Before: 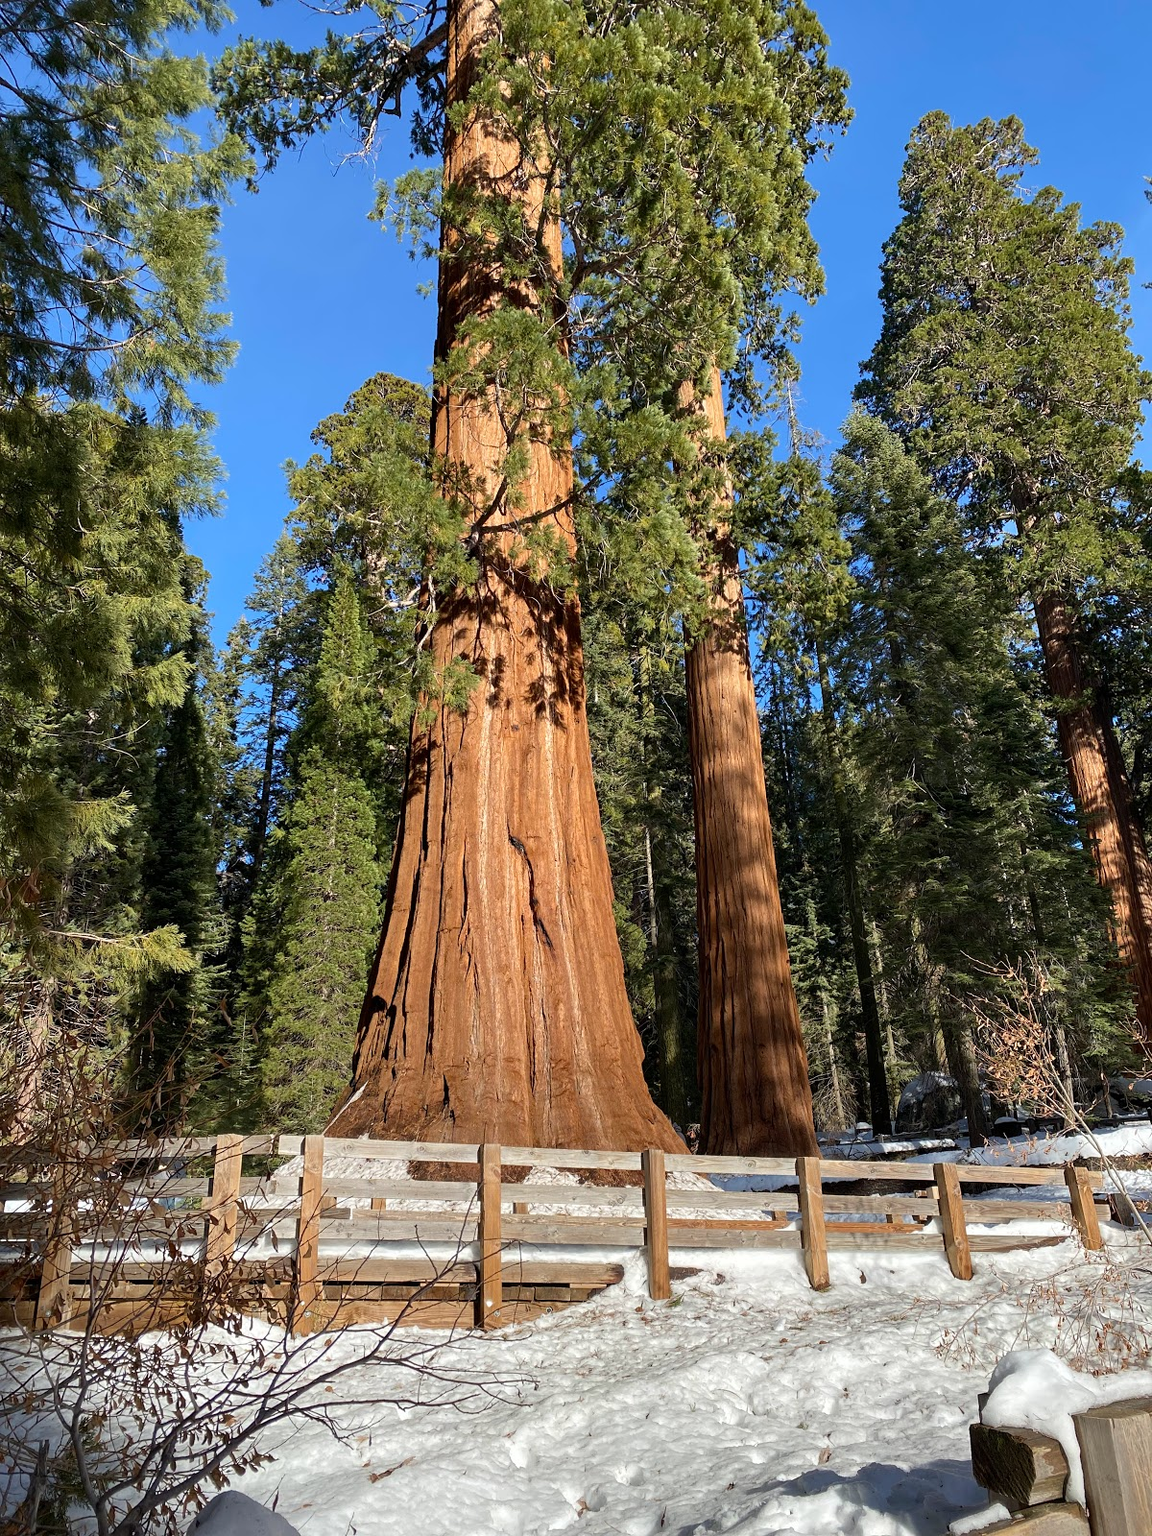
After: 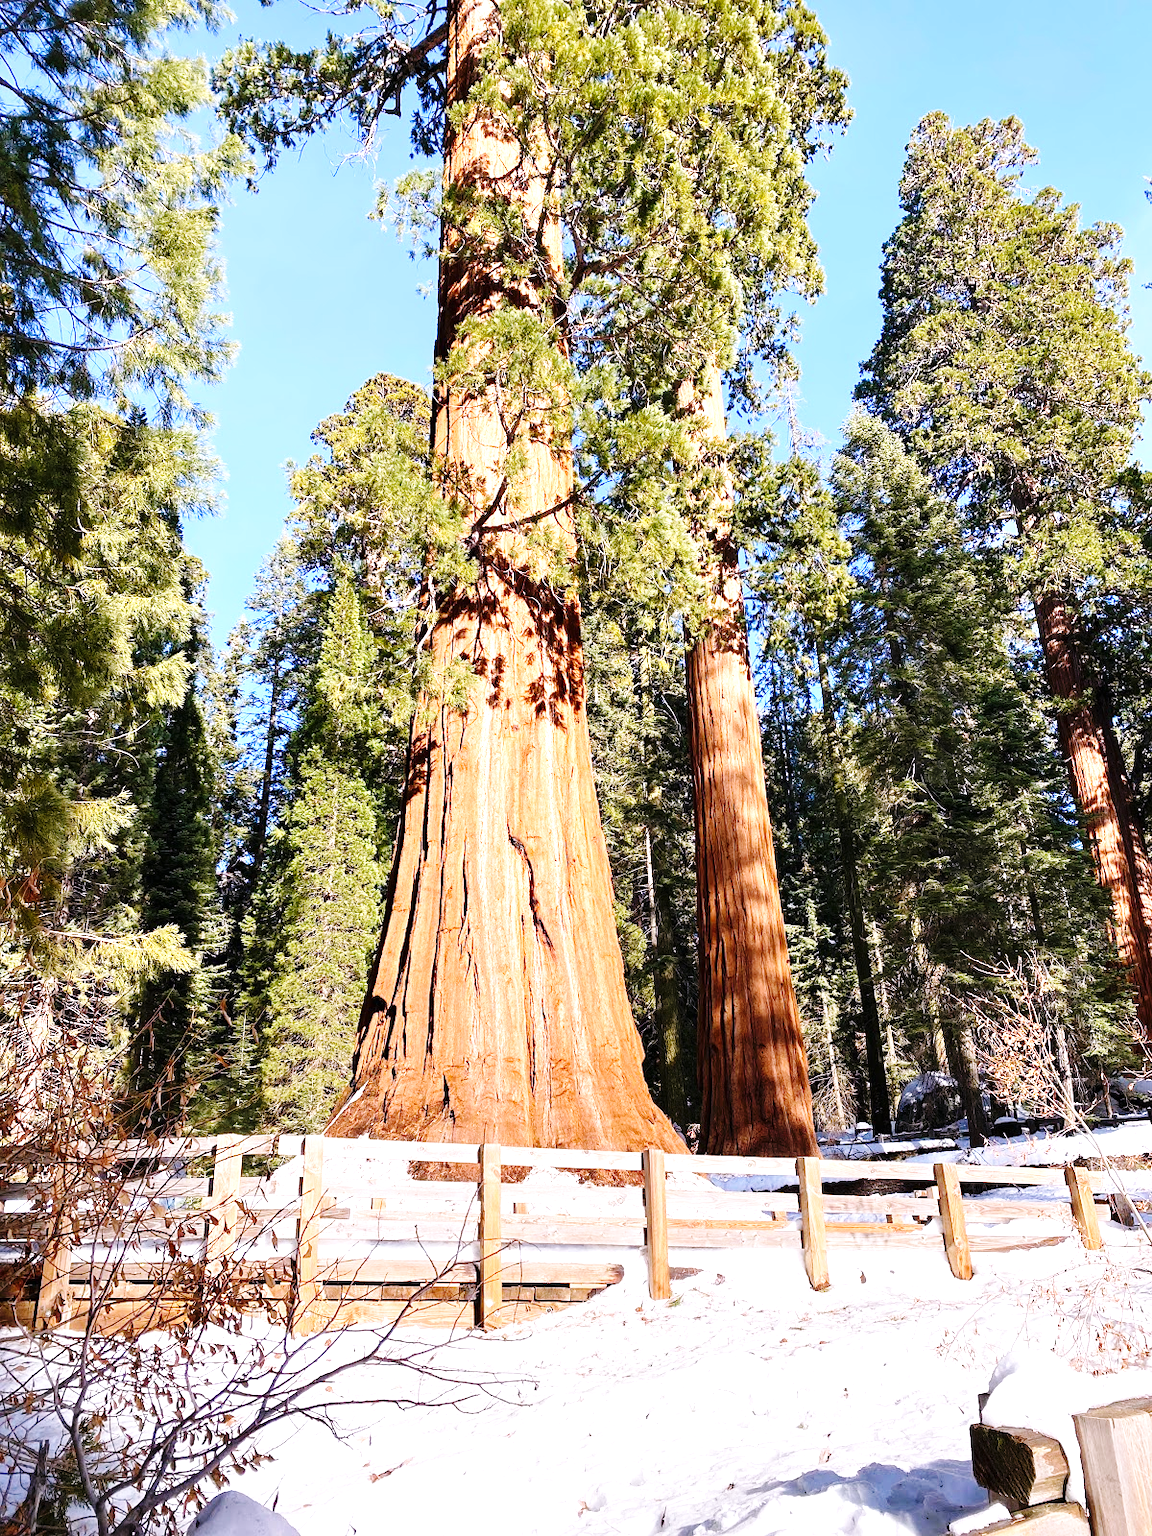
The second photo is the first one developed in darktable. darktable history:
base curve: curves: ch0 [(0, 0) (0.036, 0.025) (0.121, 0.166) (0.206, 0.329) (0.605, 0.79) (1, 1)], preserve colors none
exposure: black level correction 0, exposure 1.1 EV, compensate highlight preservation false
white balance: red 1.066, blue 1.119
